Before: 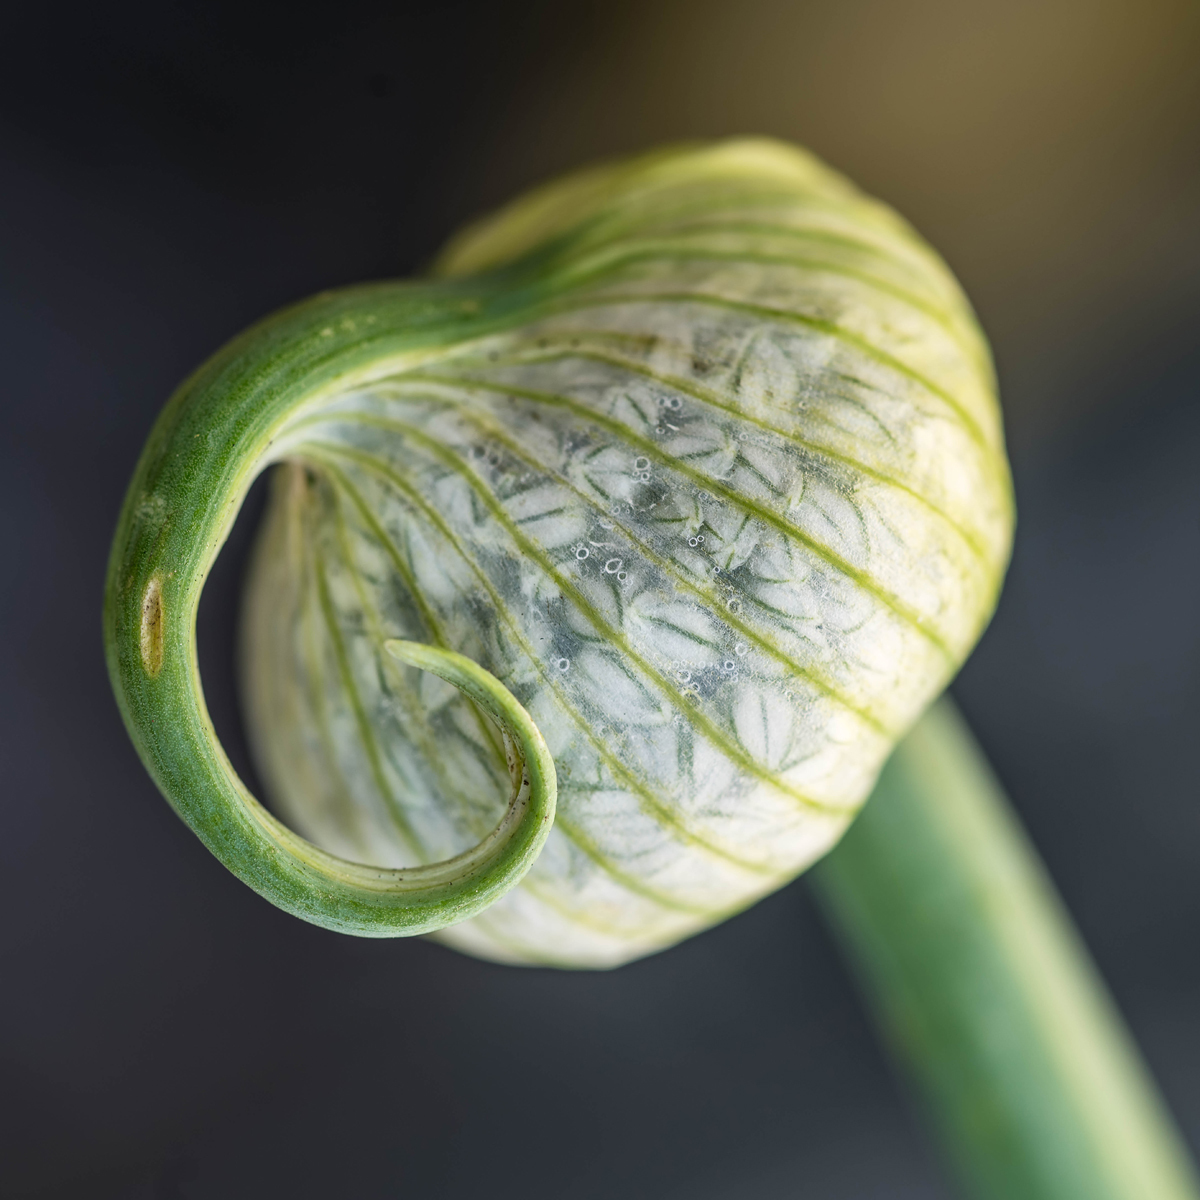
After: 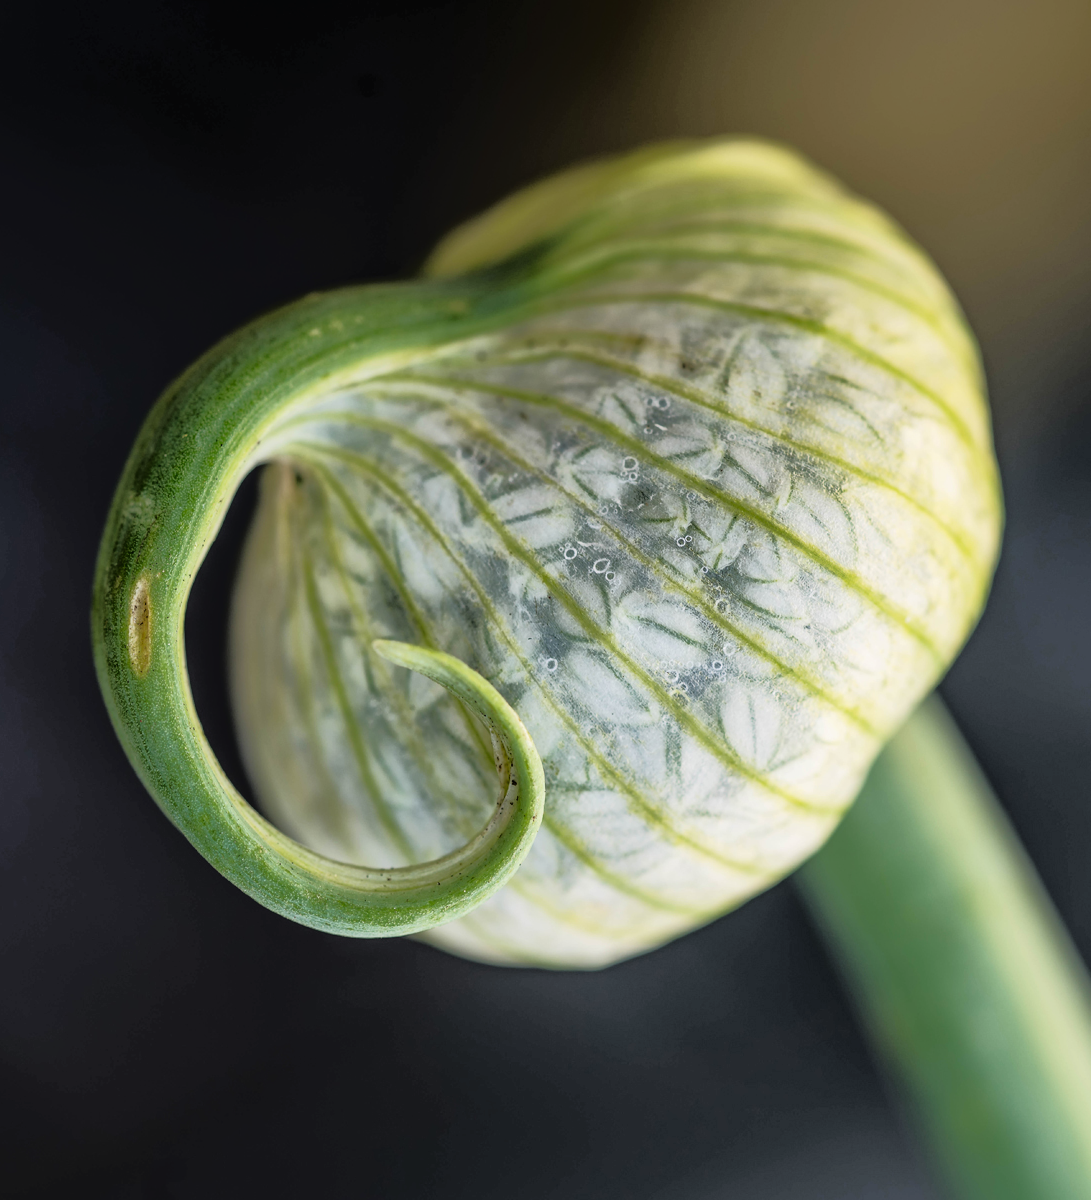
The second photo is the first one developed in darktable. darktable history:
crop and rotate: left 1.069%, right 7.933%
tone equalizer: -8 EV -1.85 EV, -7 EV -1.2 EV, -6 EV -1.6 EV, edges refinement/feathering 500, mask exposure compensation -1.57 EV, preserve details no
